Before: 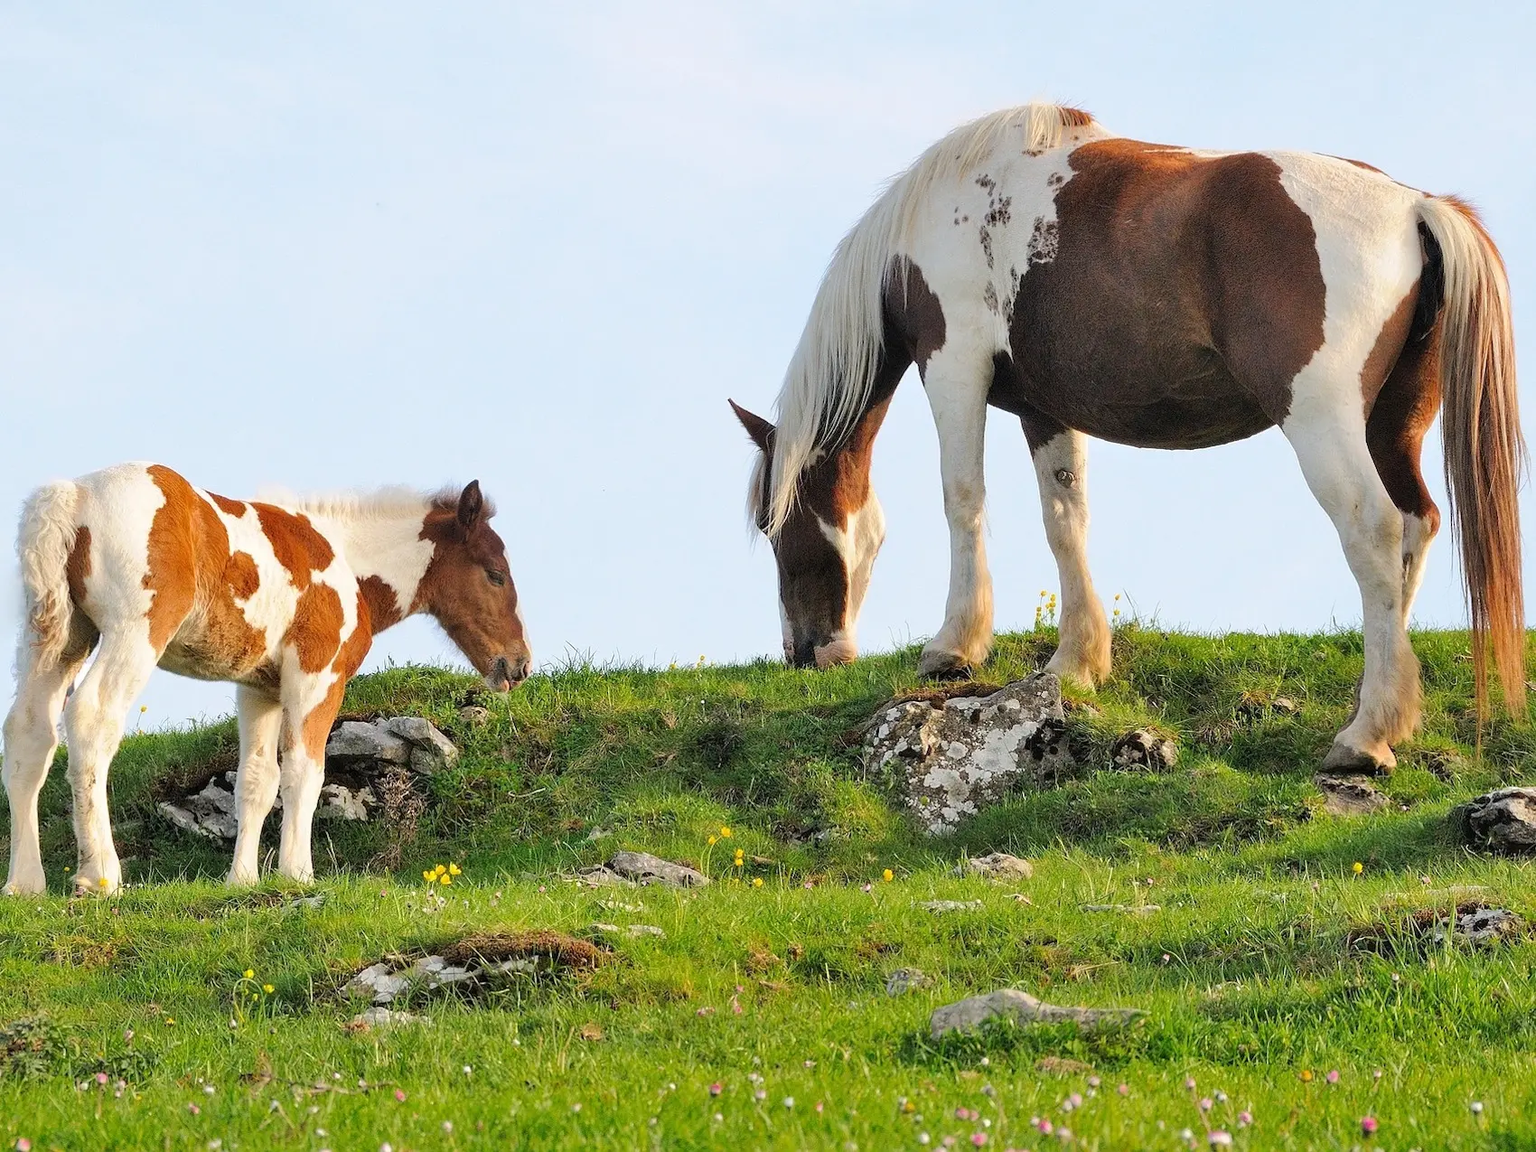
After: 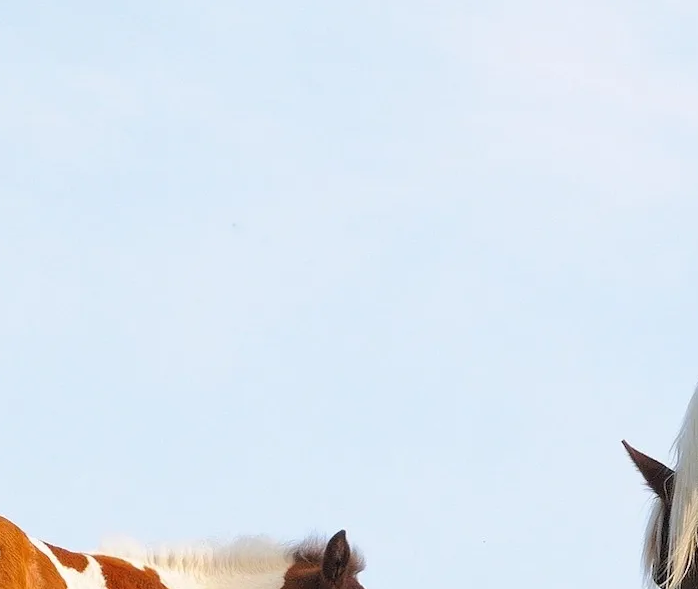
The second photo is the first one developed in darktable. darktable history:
crop and rotate: left 10.922%, top 0.1%, right 47.966%, bottom 53.697%
